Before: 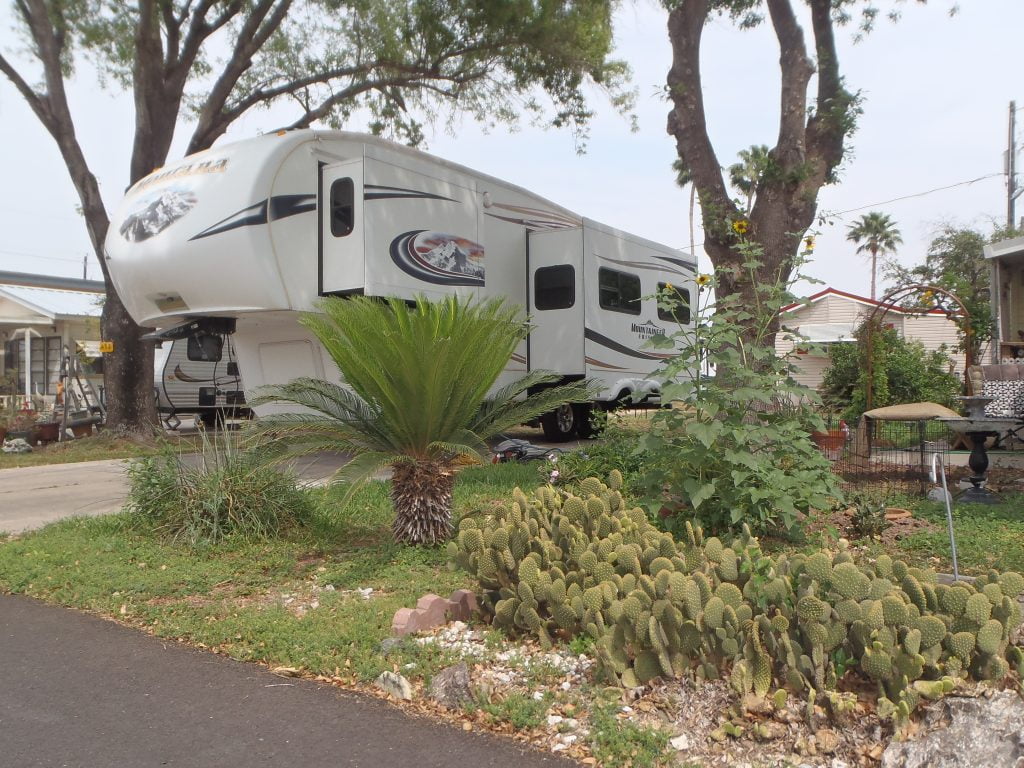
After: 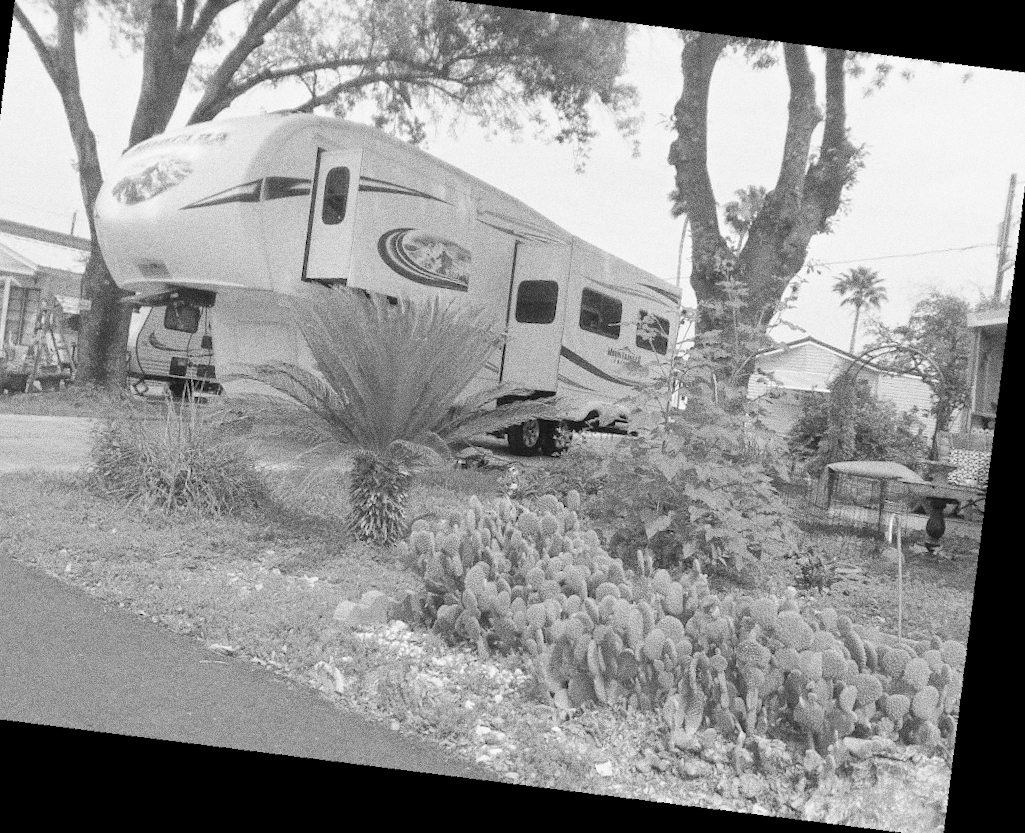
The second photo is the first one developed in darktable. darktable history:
monochrome: on, module defaults
color balance rgb: perceptual saturation grading › global saturation 25%, perceptual brilliance grading › mid-tones 10%, perceptual brilliance grading › shadows 15%, global vibrance 20%
velvia: on, module defaults
crop and rotate: angle 1.96°, left 5.673%, top 5.673%
grain: strength 49.07%
contrast brightness saturation: brightness 0.18, saturation -0.5
rotate and perspective: rotation 9.12°, automatic cropping off
